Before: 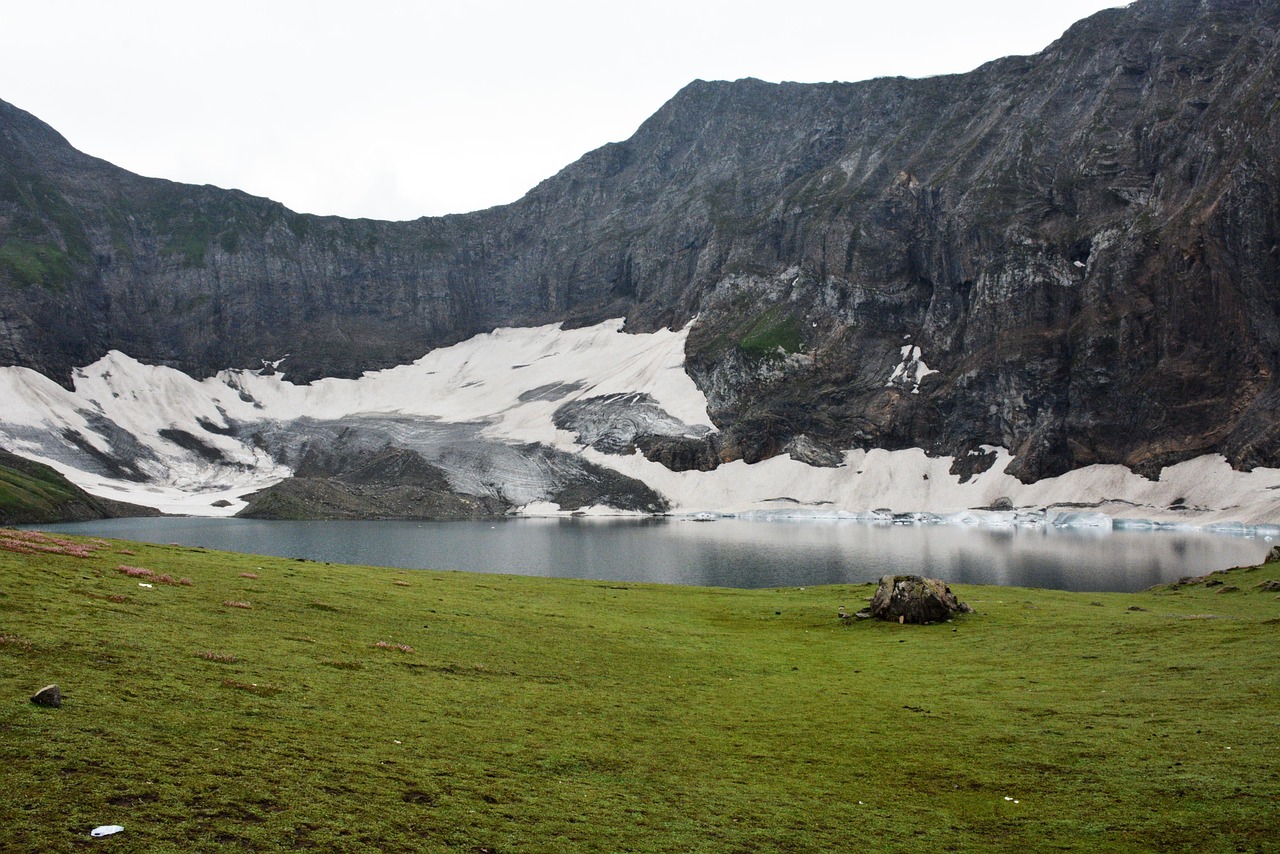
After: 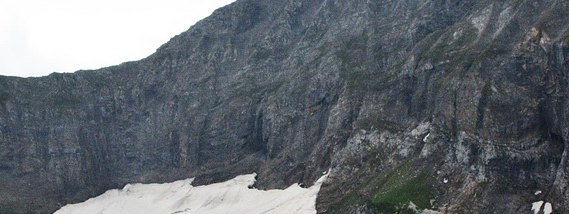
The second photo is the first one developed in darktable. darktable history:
crop: left 28.85%, top 16.876%, right 26.688%, bottom 58.028%
